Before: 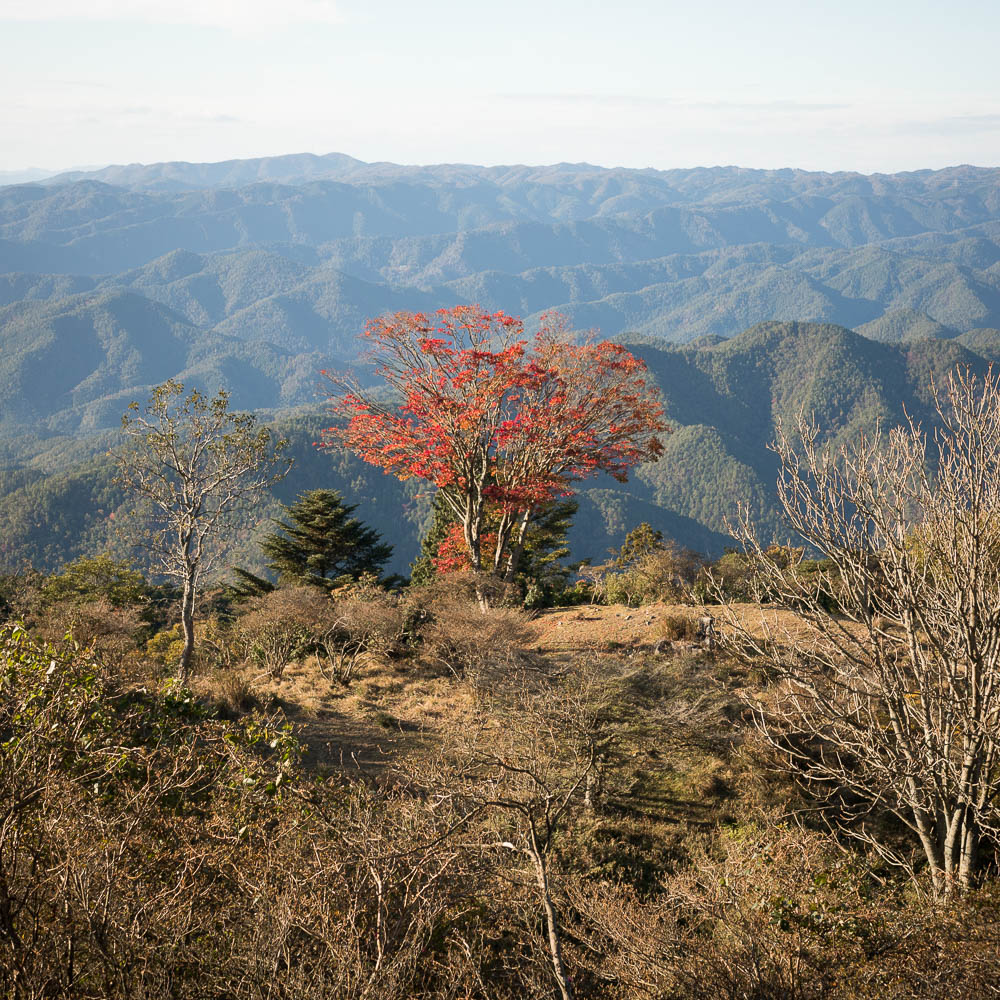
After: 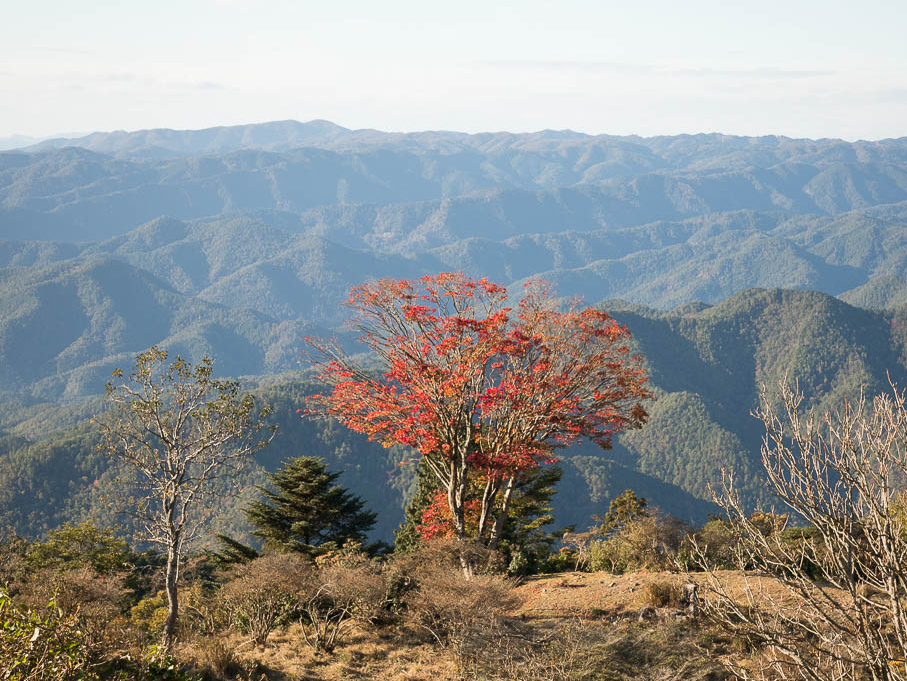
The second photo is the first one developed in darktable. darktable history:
crop: left 1.624%, top 3.39%, right 7.647%, bottom 28.442%
